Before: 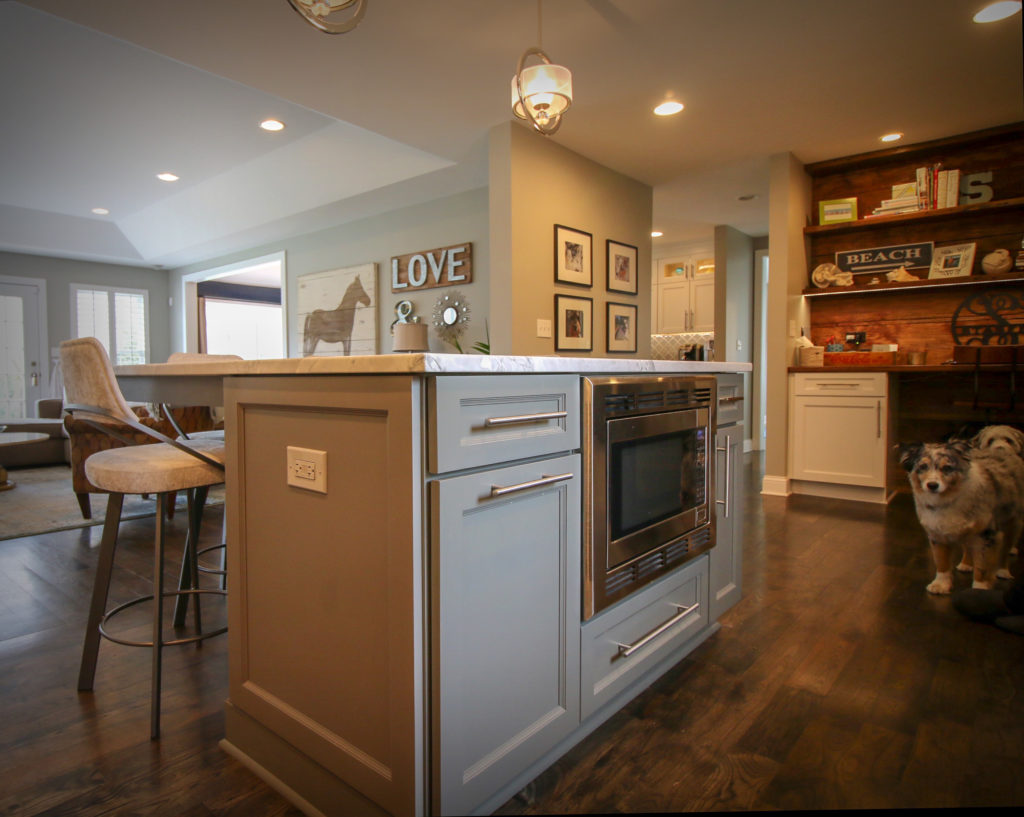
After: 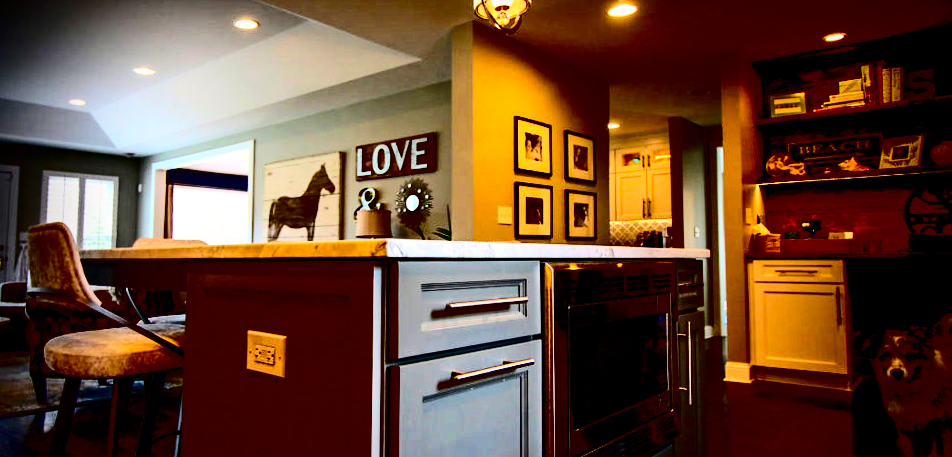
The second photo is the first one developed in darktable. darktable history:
rotate and perspective: rotation 0.215°, lens shift (vertical) -0.139, crop left 0.069, crop right 0.939, crop top 0.002, crop bottom 0.996
haze removal: compatibility mode true, adaptive false
crop and rotate: top 10.605%, bottom 33.274%
contrast brightness saturation: contrast 0.77, brightness -1, saturation 1
exposure: exposure 0.2 EV, compensate highlight preservation false
